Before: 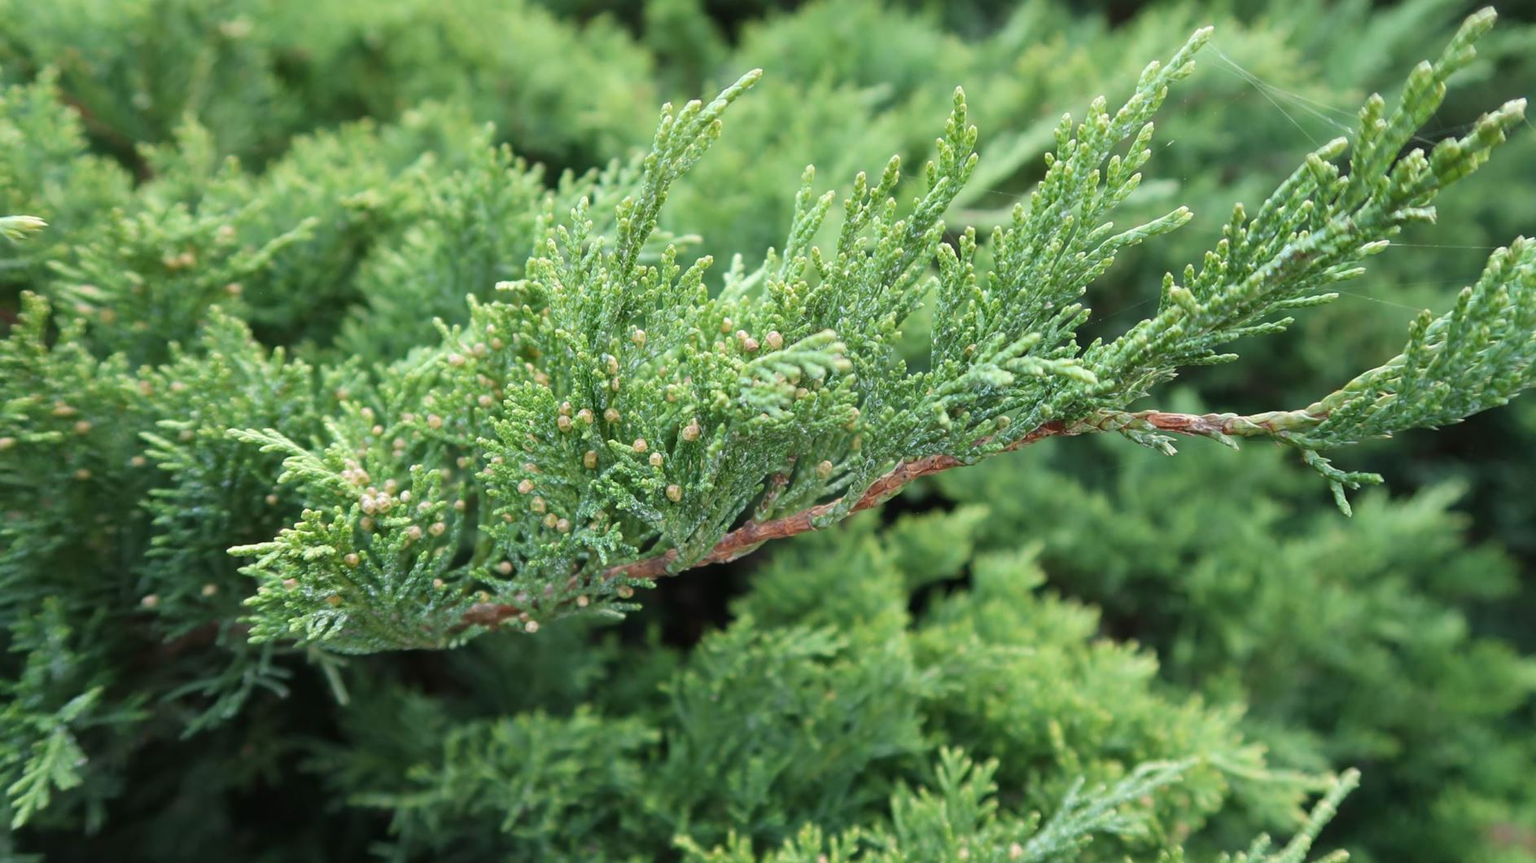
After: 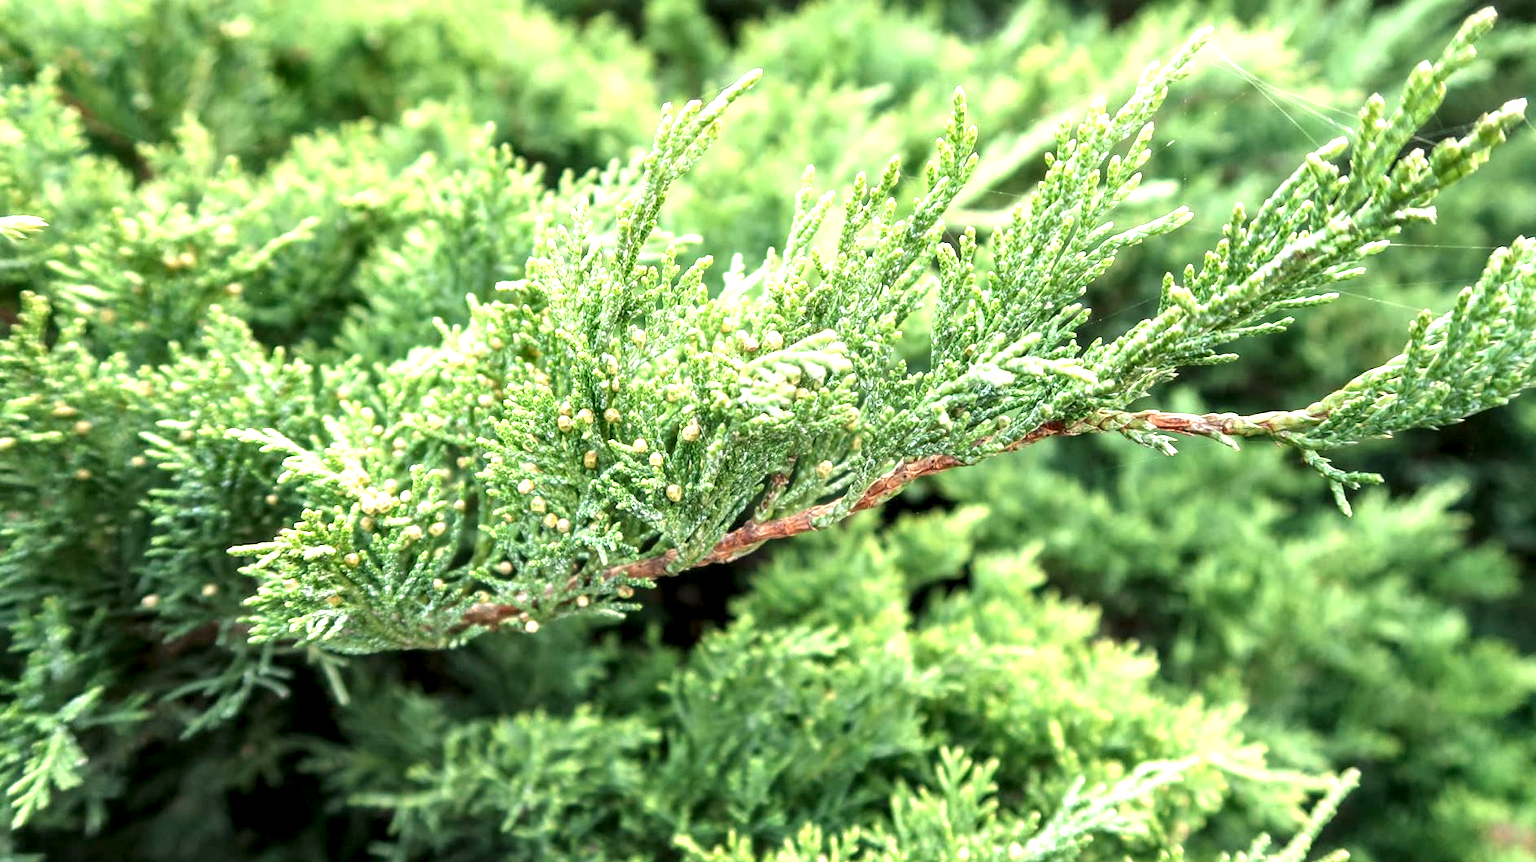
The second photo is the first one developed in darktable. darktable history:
white balance: red 1.045, blue 0.932
exposure: black level correction 0.001, exposure 1.05 EV, compensate exposure bias true, compensate highlight preservation false
local contrast: detail 160%
